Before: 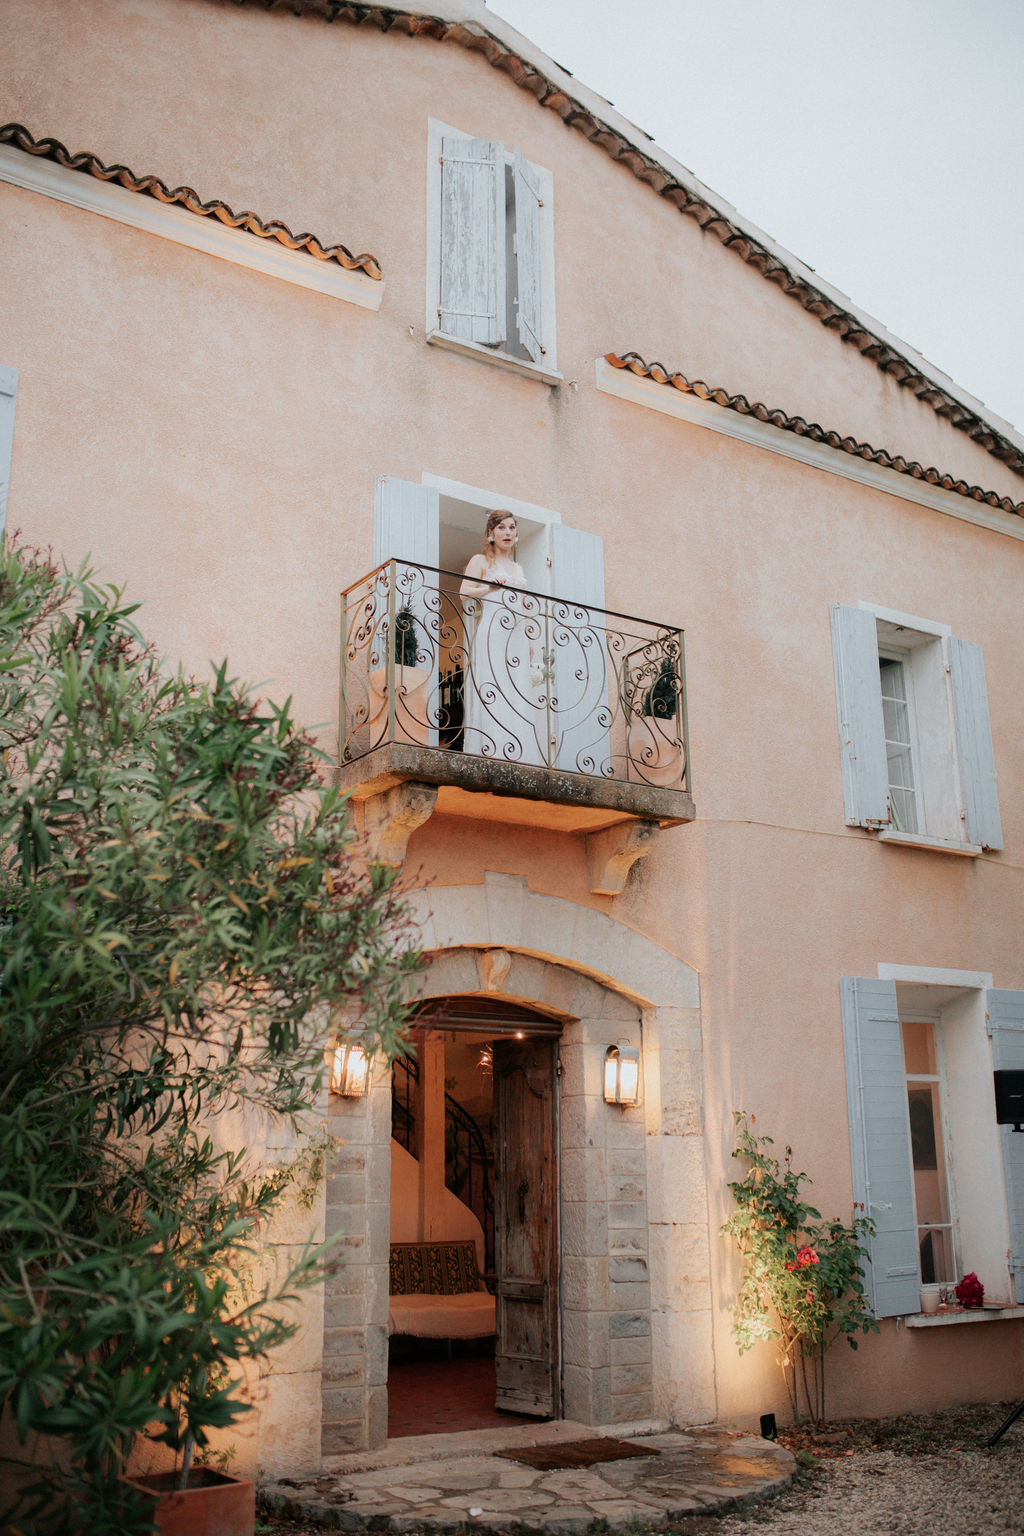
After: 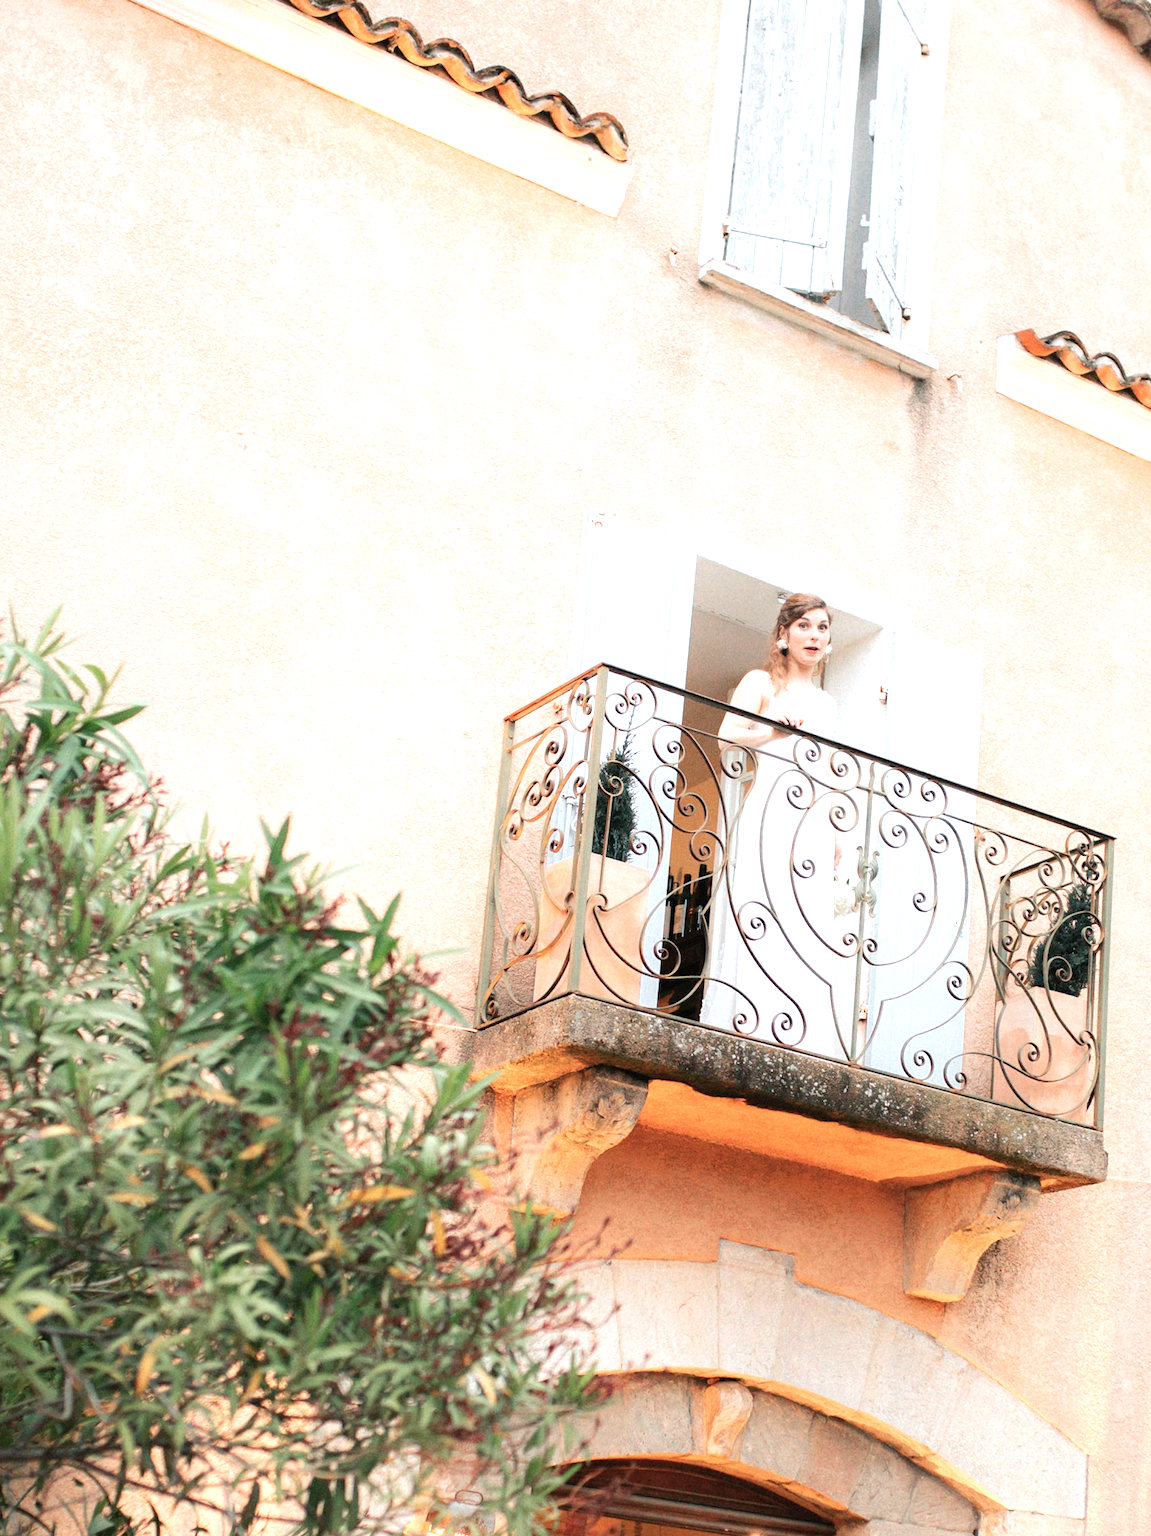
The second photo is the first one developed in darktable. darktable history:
crop and rotate: angle -4.99°, left 2.122%, top 6.945%, right 27.566%, bottom 30.519%
exposure: black level correction 0, exposure 1.1 EV, compensate exposure bias true, compensate highlight preservation false
tone equalizer: on, module defaults
